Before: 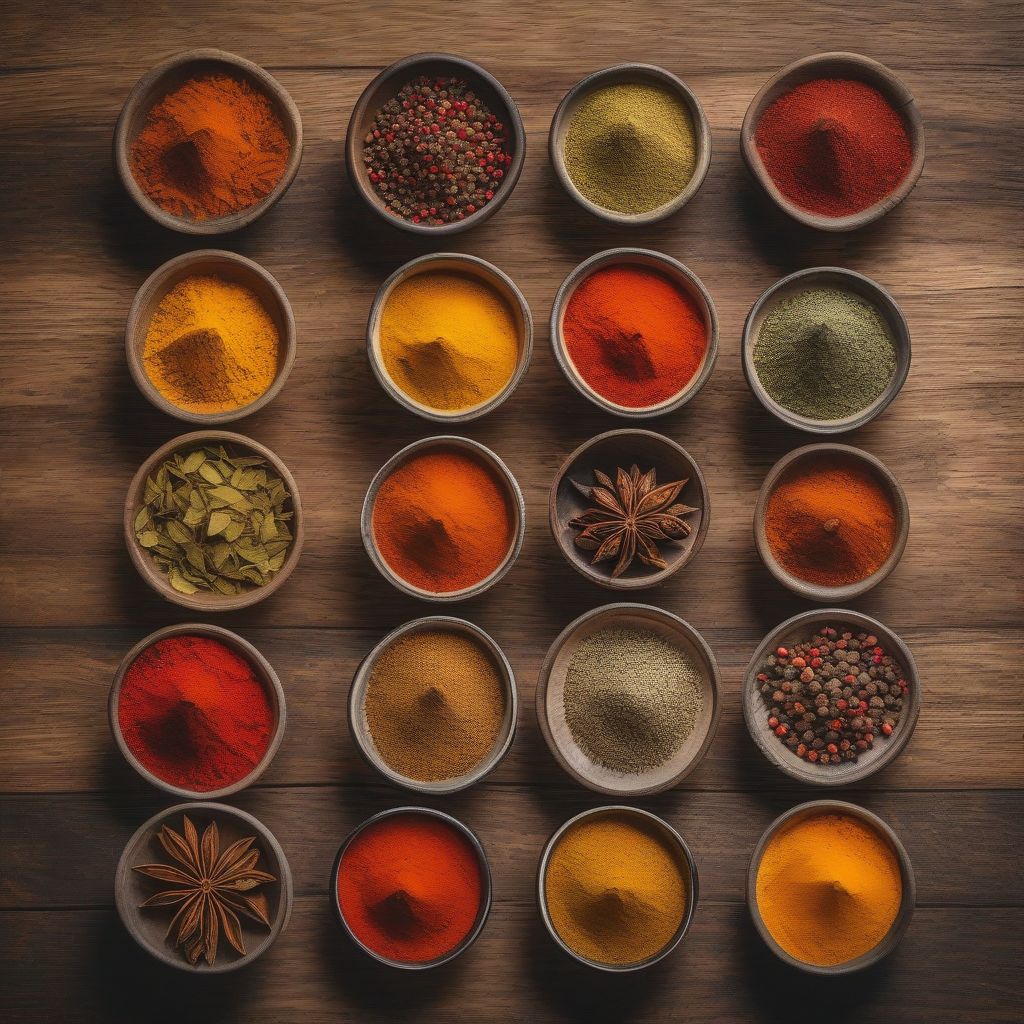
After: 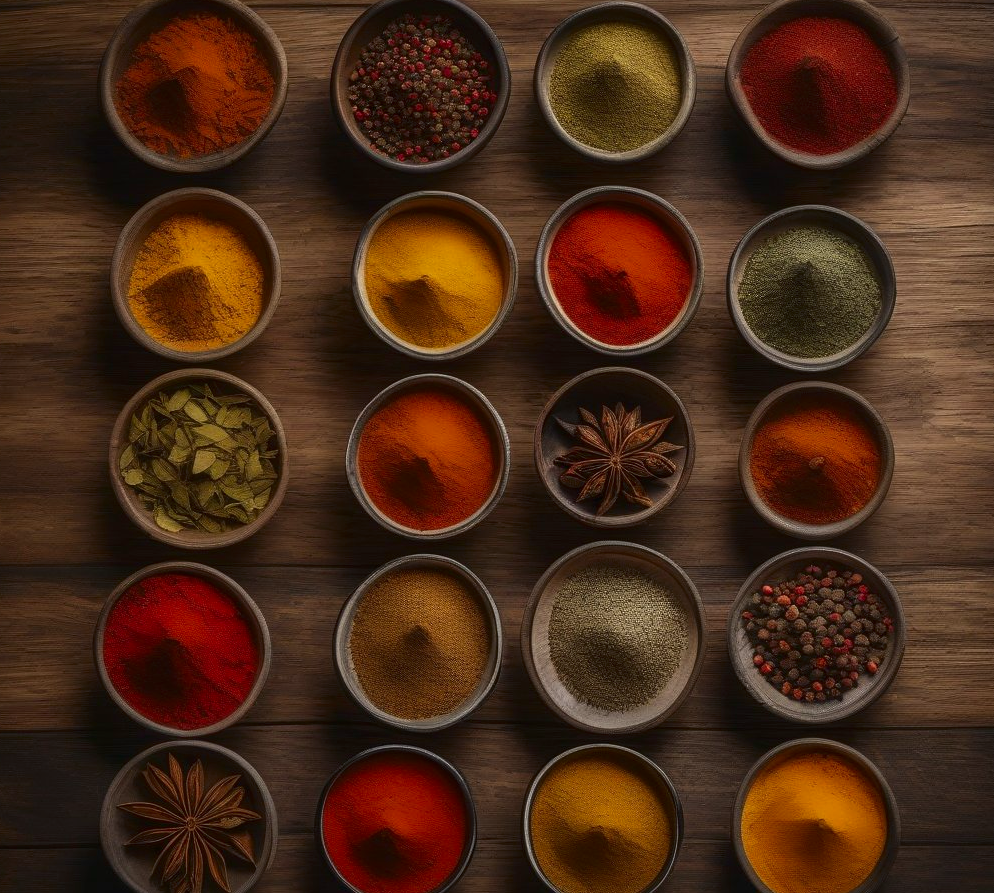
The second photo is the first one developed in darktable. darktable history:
crop: left 1.507%, top 6.147%, right 1.379%, bottom 6.637%
color contrast: green-magenta contrast 0.84, blue-yellow contrast 0.86
contrast brightness saturation: brightness -0.2, saturation 0.08
